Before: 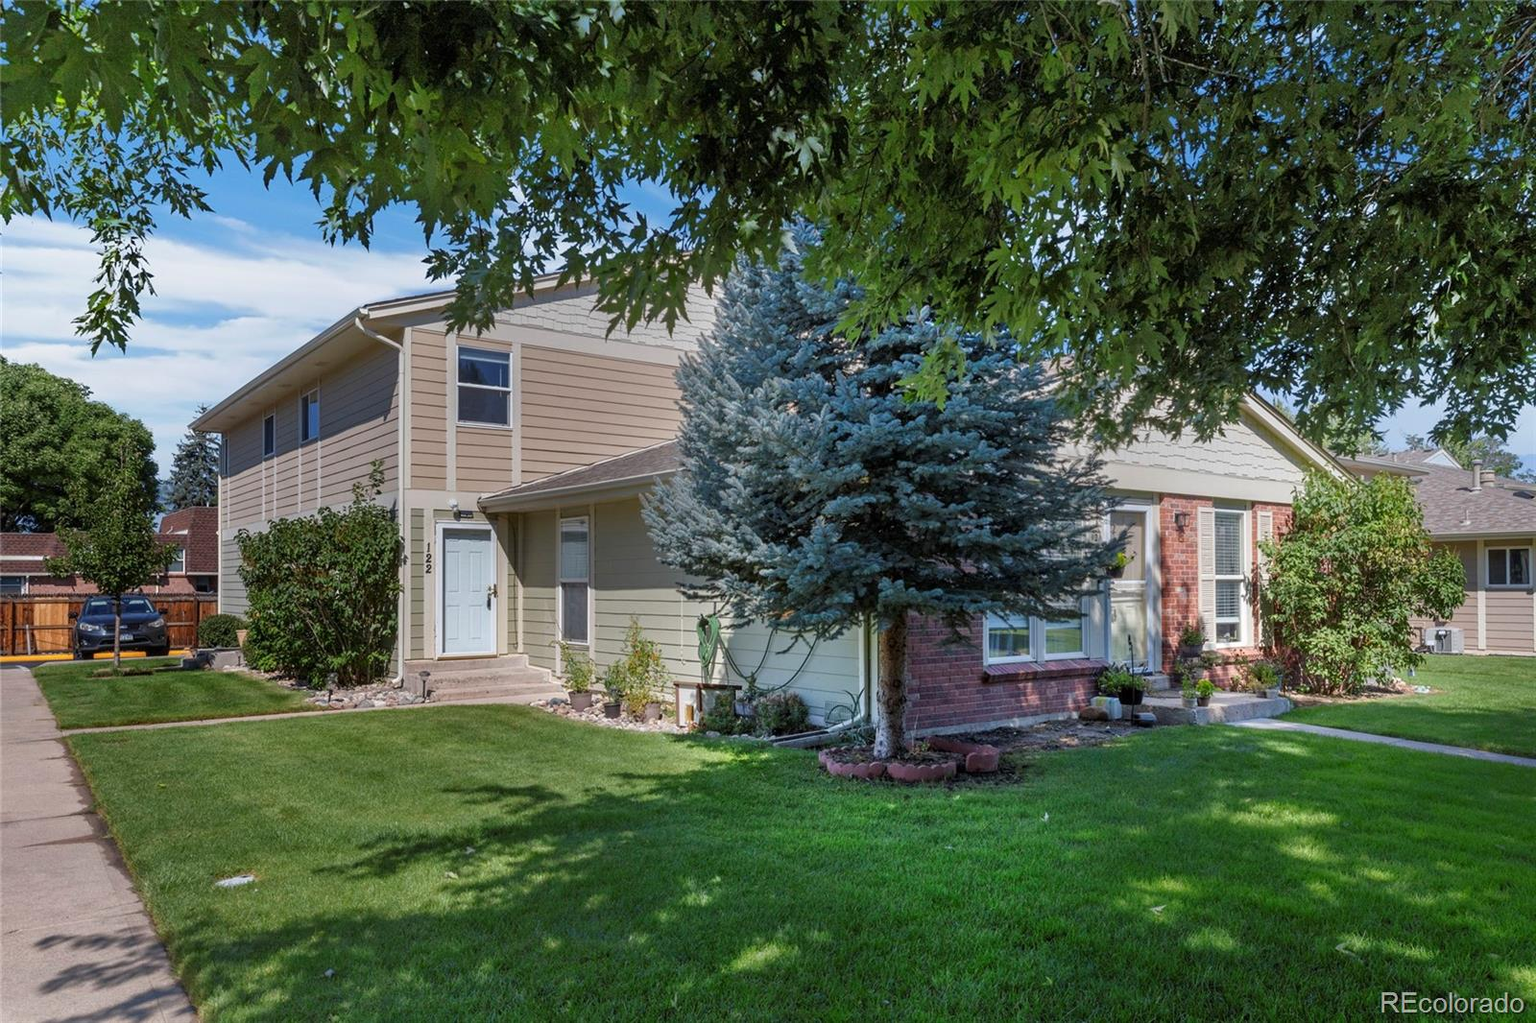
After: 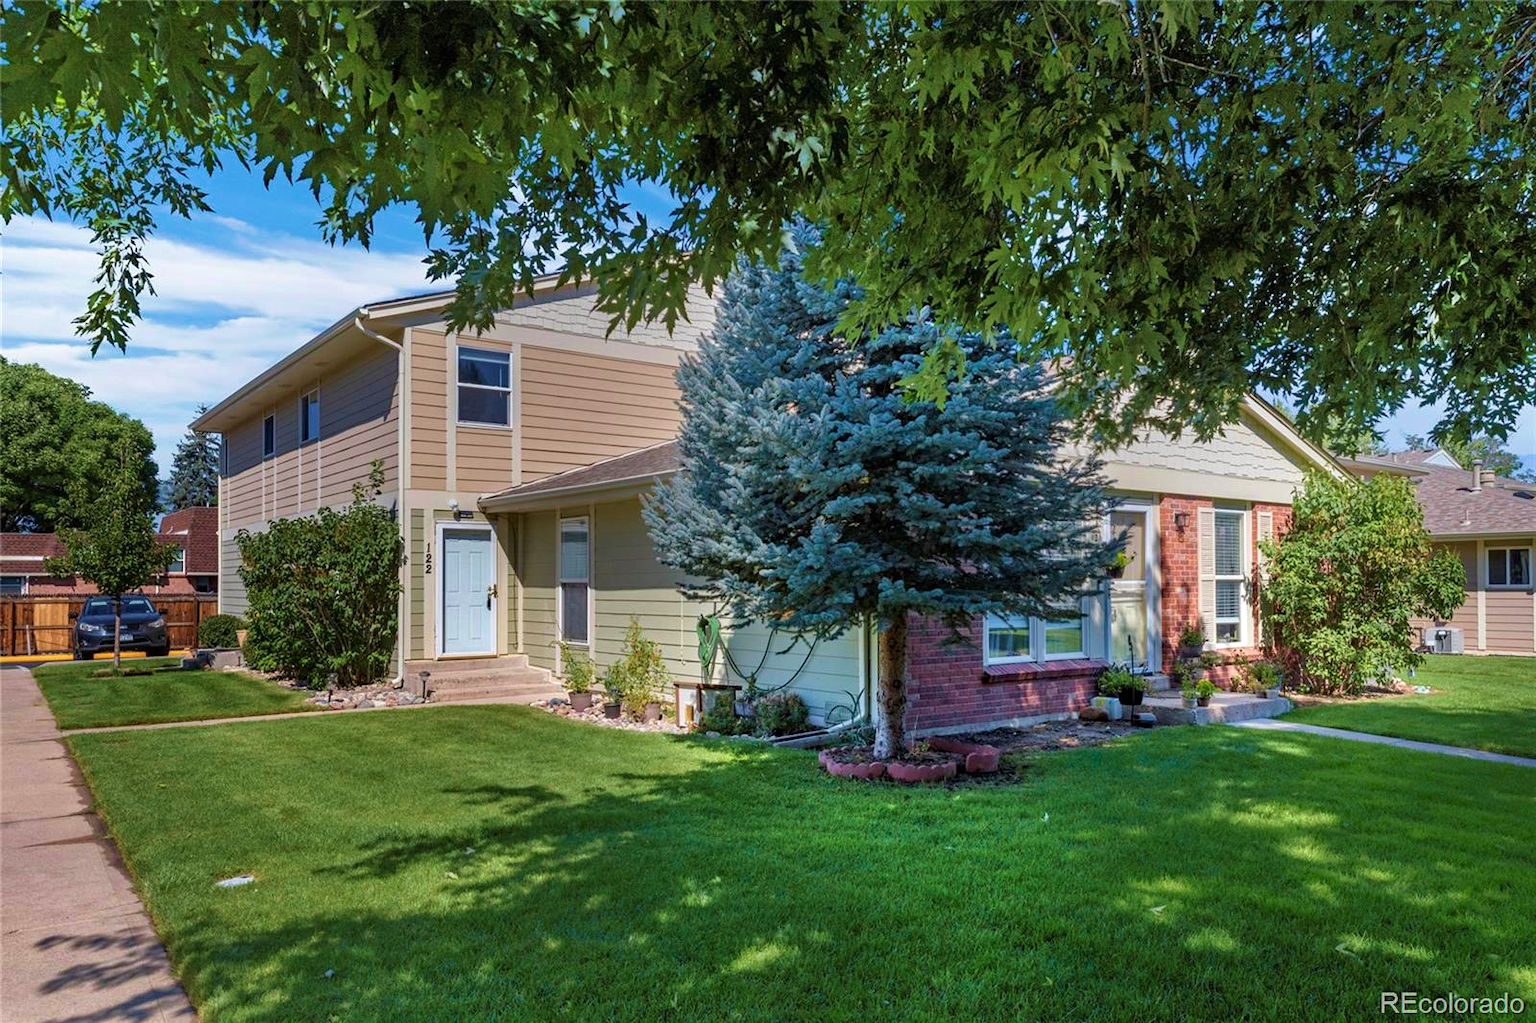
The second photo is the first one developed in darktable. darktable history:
haze removal: compatibility mode true, adaptive false
color balance: mode lift, gamma, gain (sRGB)
shadows and highlights: radius 171.16, shadows 27, white point adjustment 3.13, highlights -67.95, soften with gaussian
velvia: strength 45%
